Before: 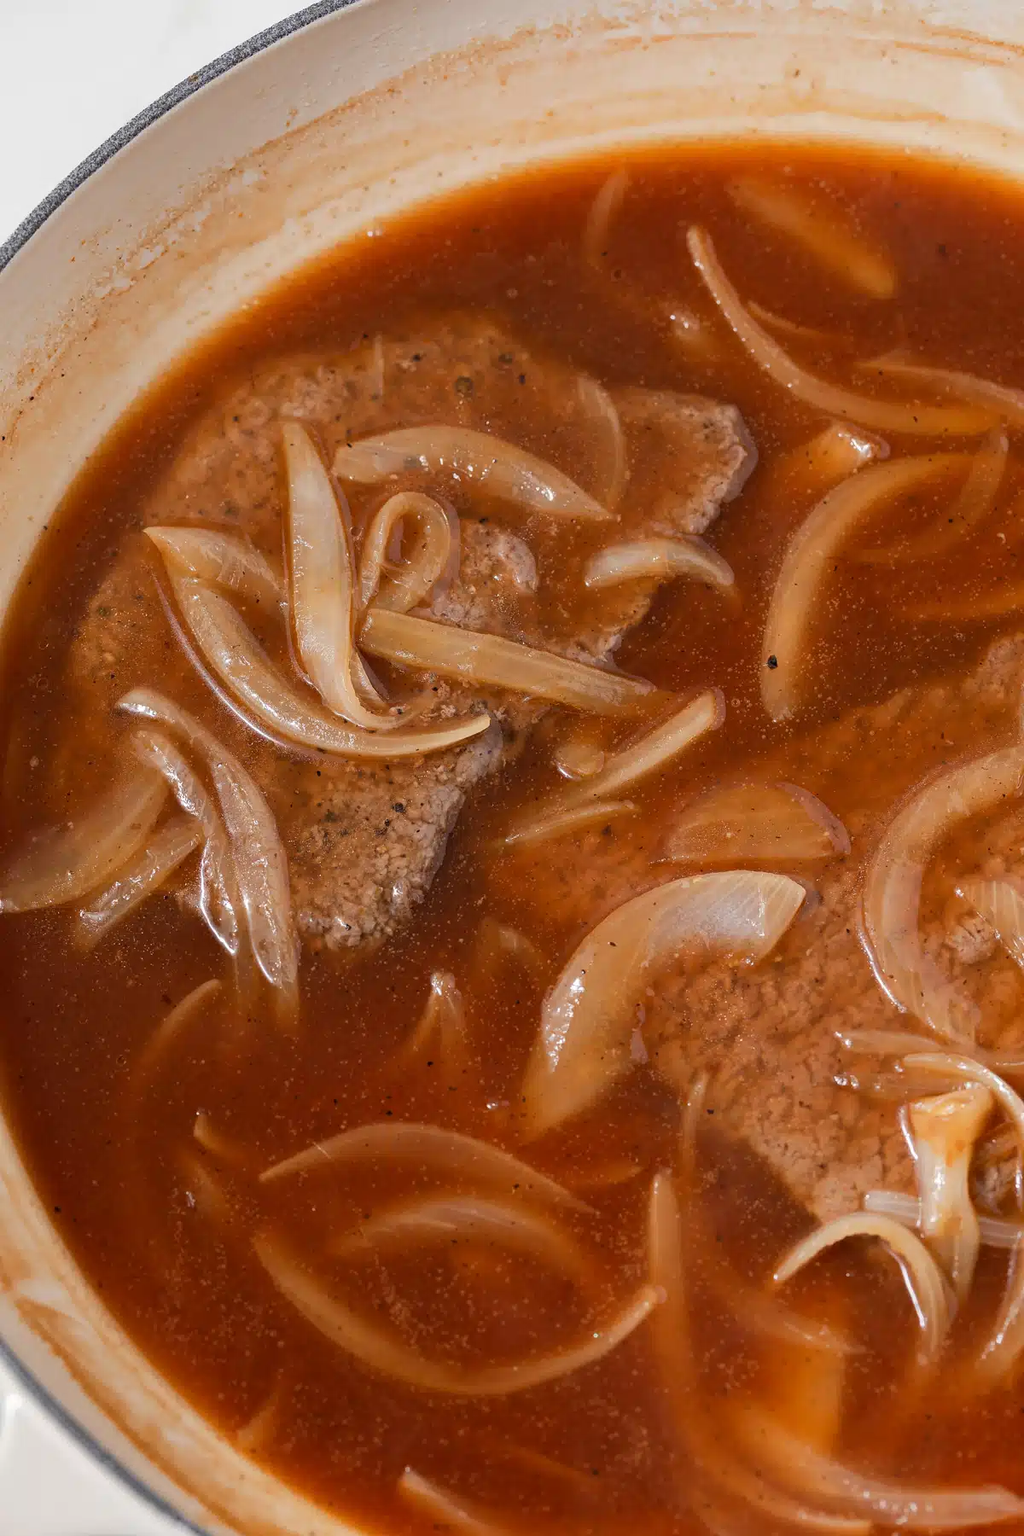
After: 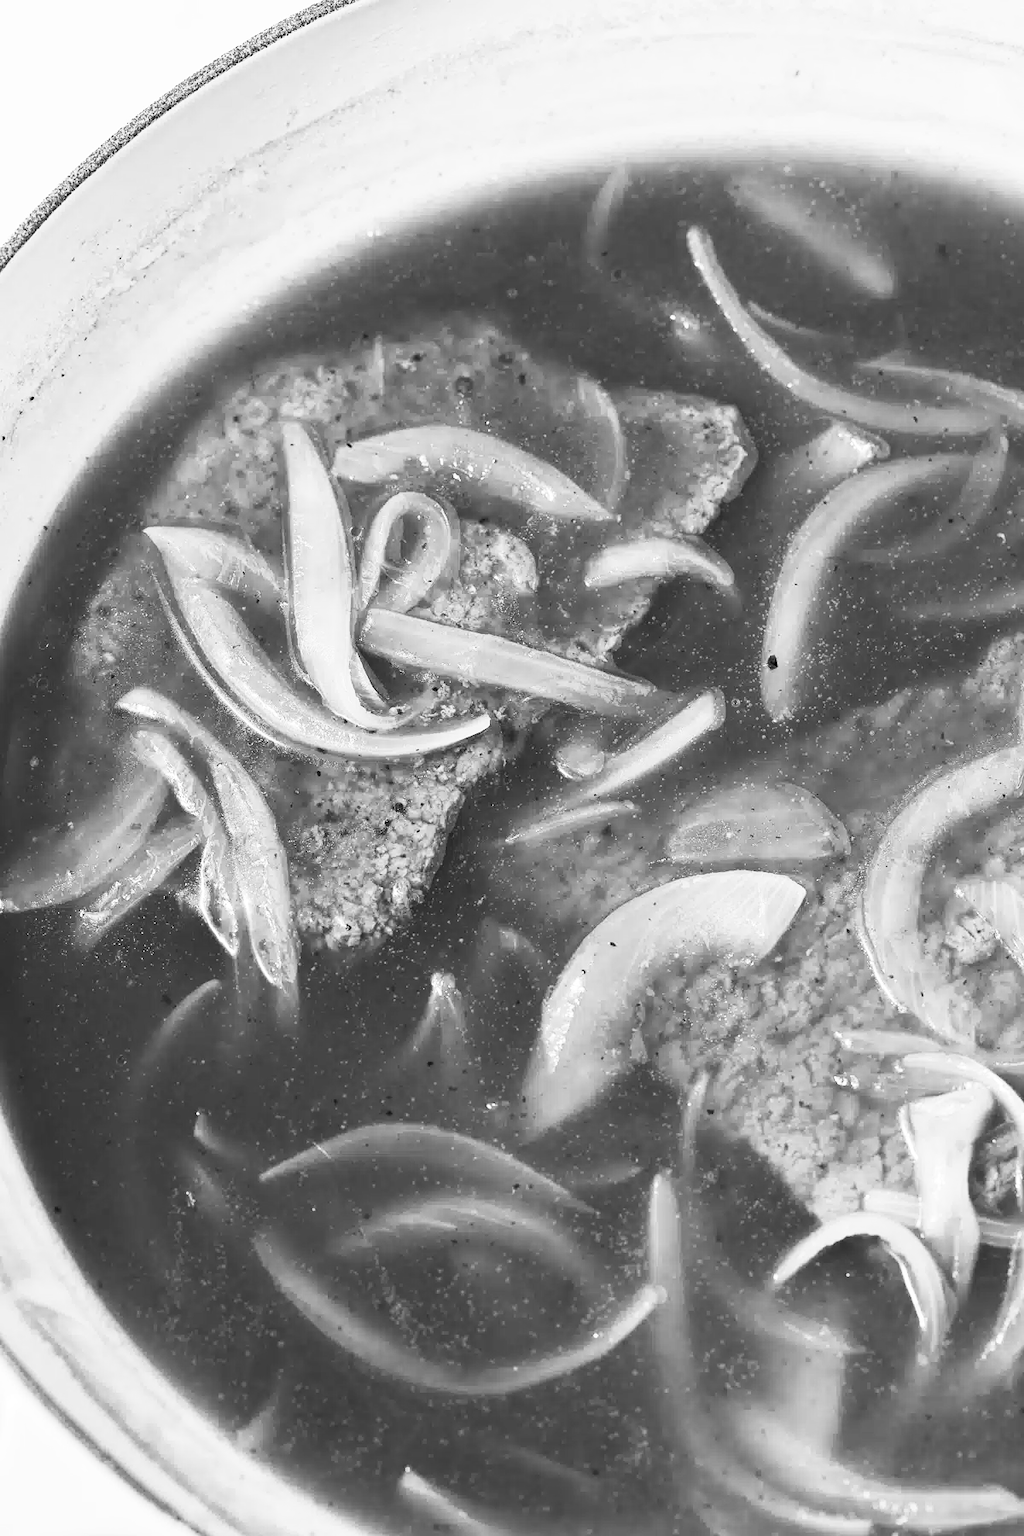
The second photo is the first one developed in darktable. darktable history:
base curve: curves: ch0 [(0, 0) (0.472, 0.508) (1, 1)]
contrast brightness saturation: contrast 0.53, brightness 0.47, saturation -1
